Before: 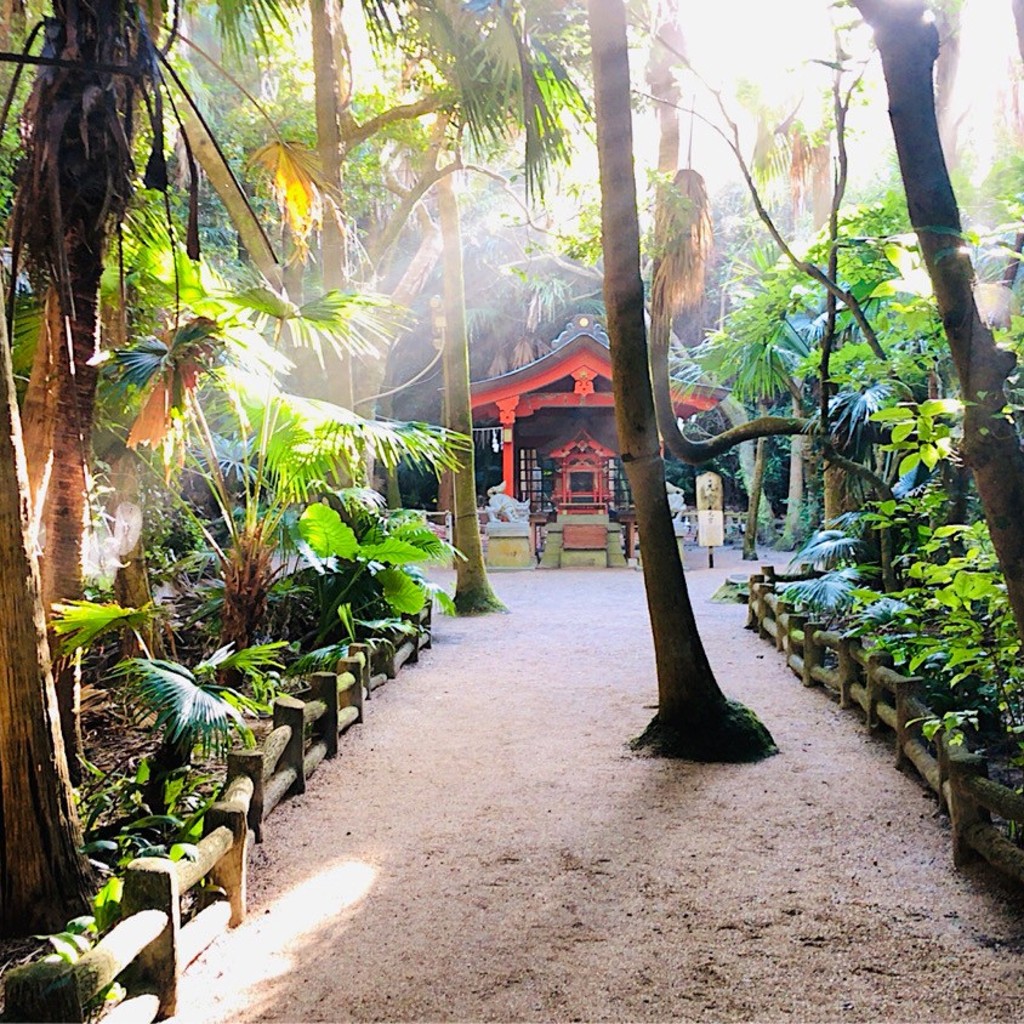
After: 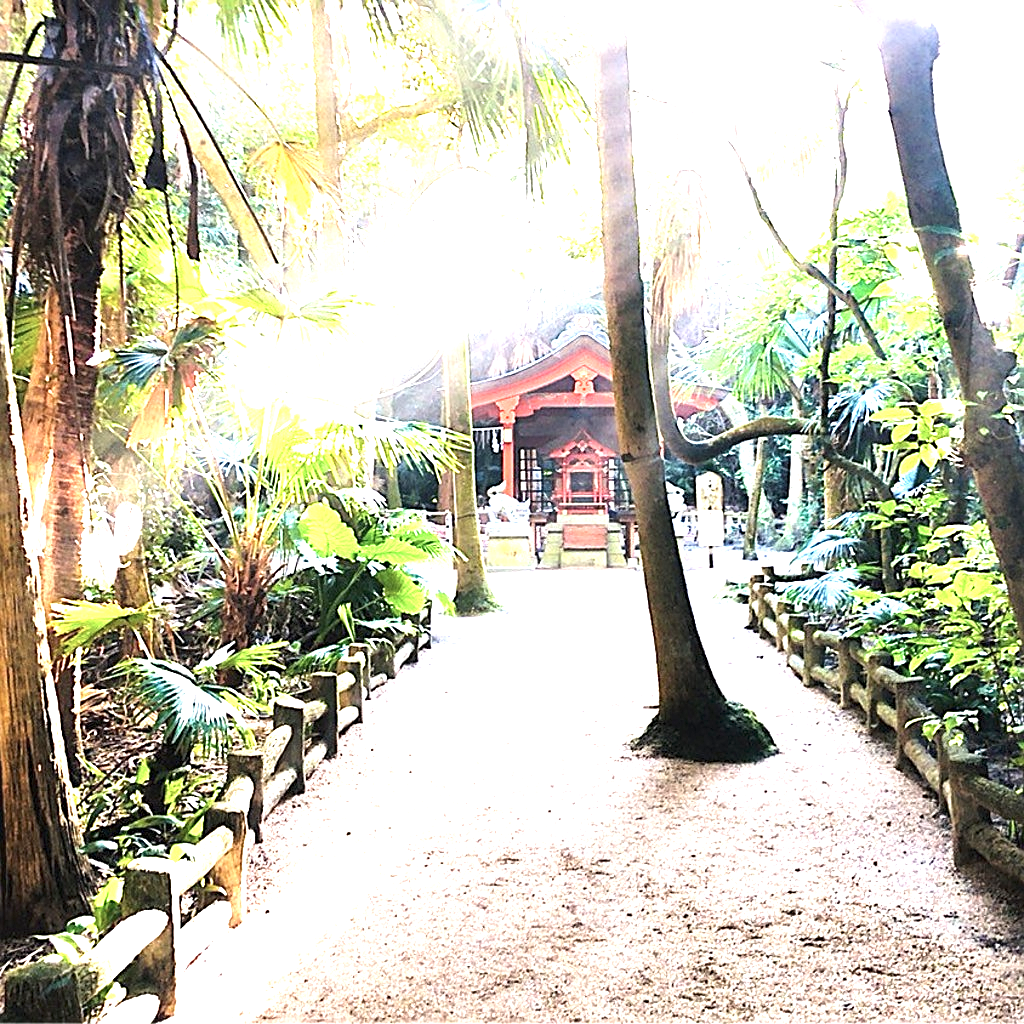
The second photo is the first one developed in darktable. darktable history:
color correction: saturation 0.8
sharpen: on, module defaults
exposure: black level correction 0, exposure 1.675 EV, compensate exposure bias true, compensate highlight preservation false
